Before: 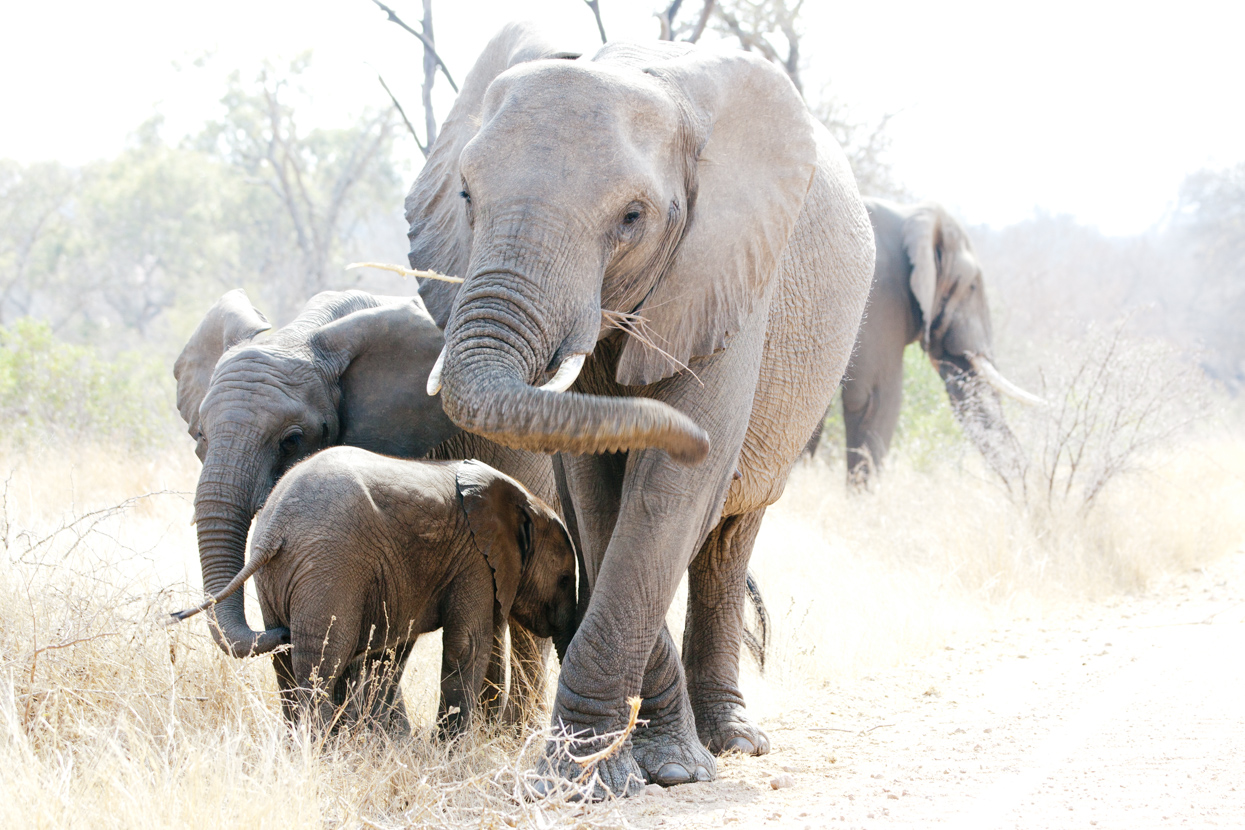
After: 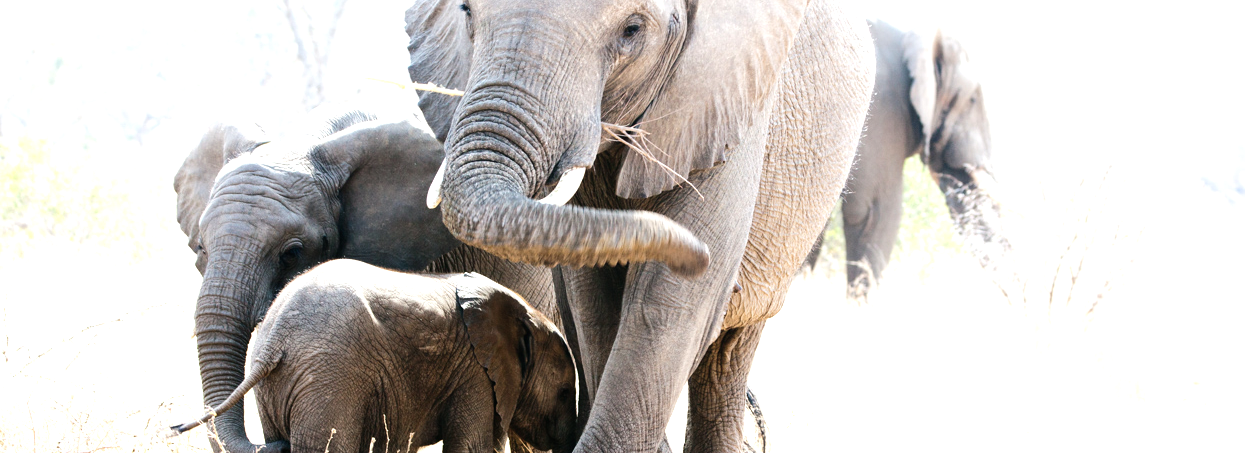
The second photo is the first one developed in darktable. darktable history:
crop and rotate: top 22.586%, bottom 22.81%
tone equalizer: -8 EV -0.751 EV, -7 EV -0.728 EV, -6 EV -0.602 EV, -5 EV -0.395 EV, -3 EV 0.379 EV, -2 EV 0.6 EV, -1 EV 0.697 EV, +0 EV 0.752 EV, edges refinement/feathering 500, mask exposure compensation -1.57 EV, preserve details no
